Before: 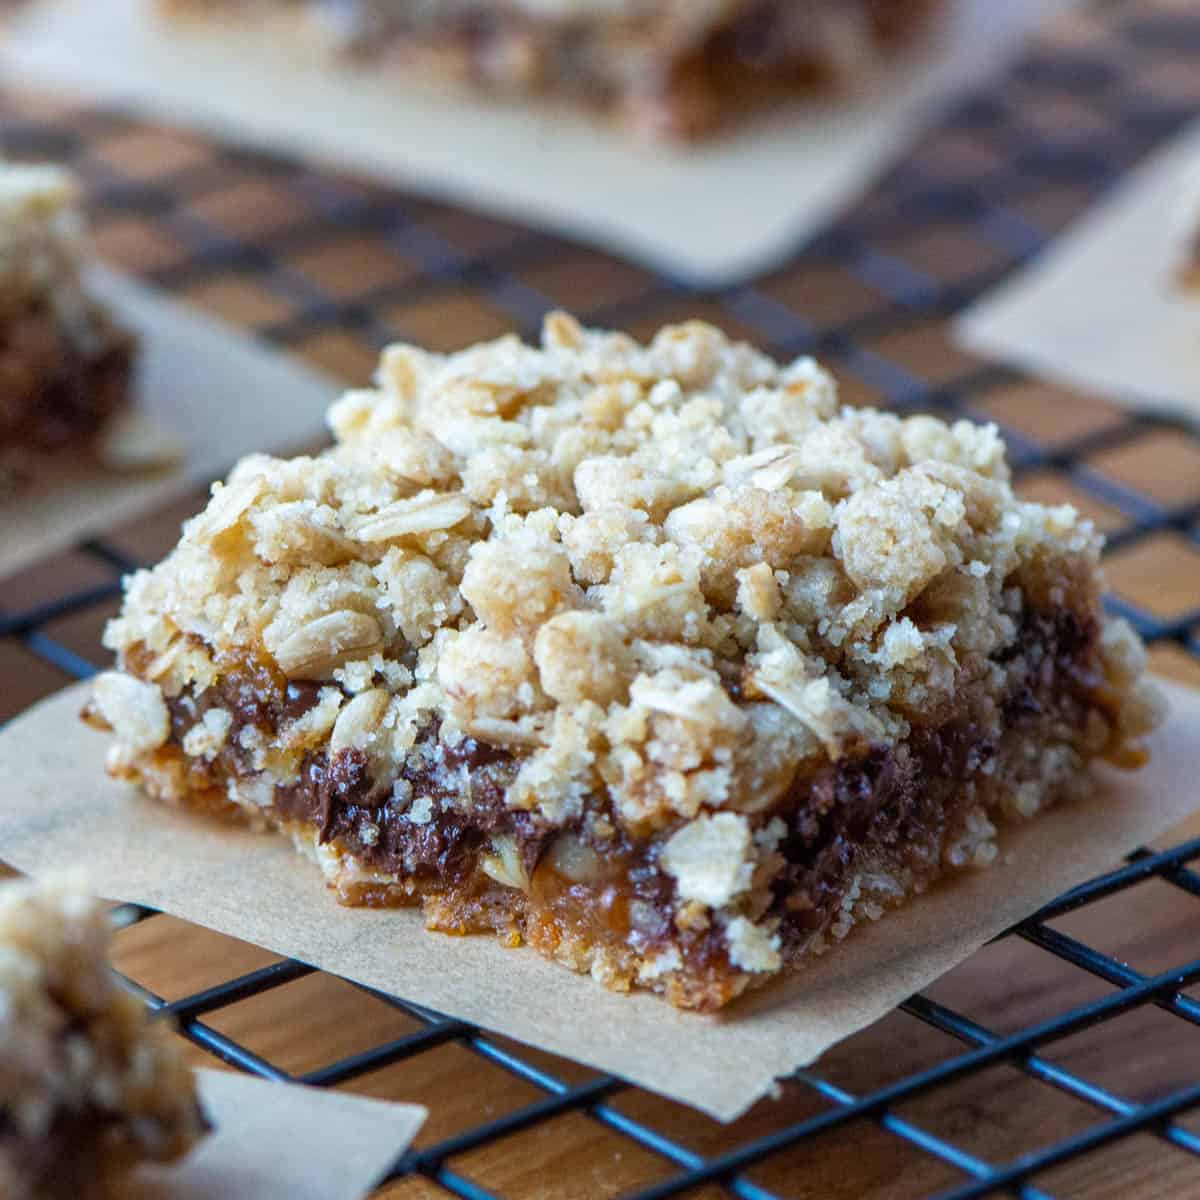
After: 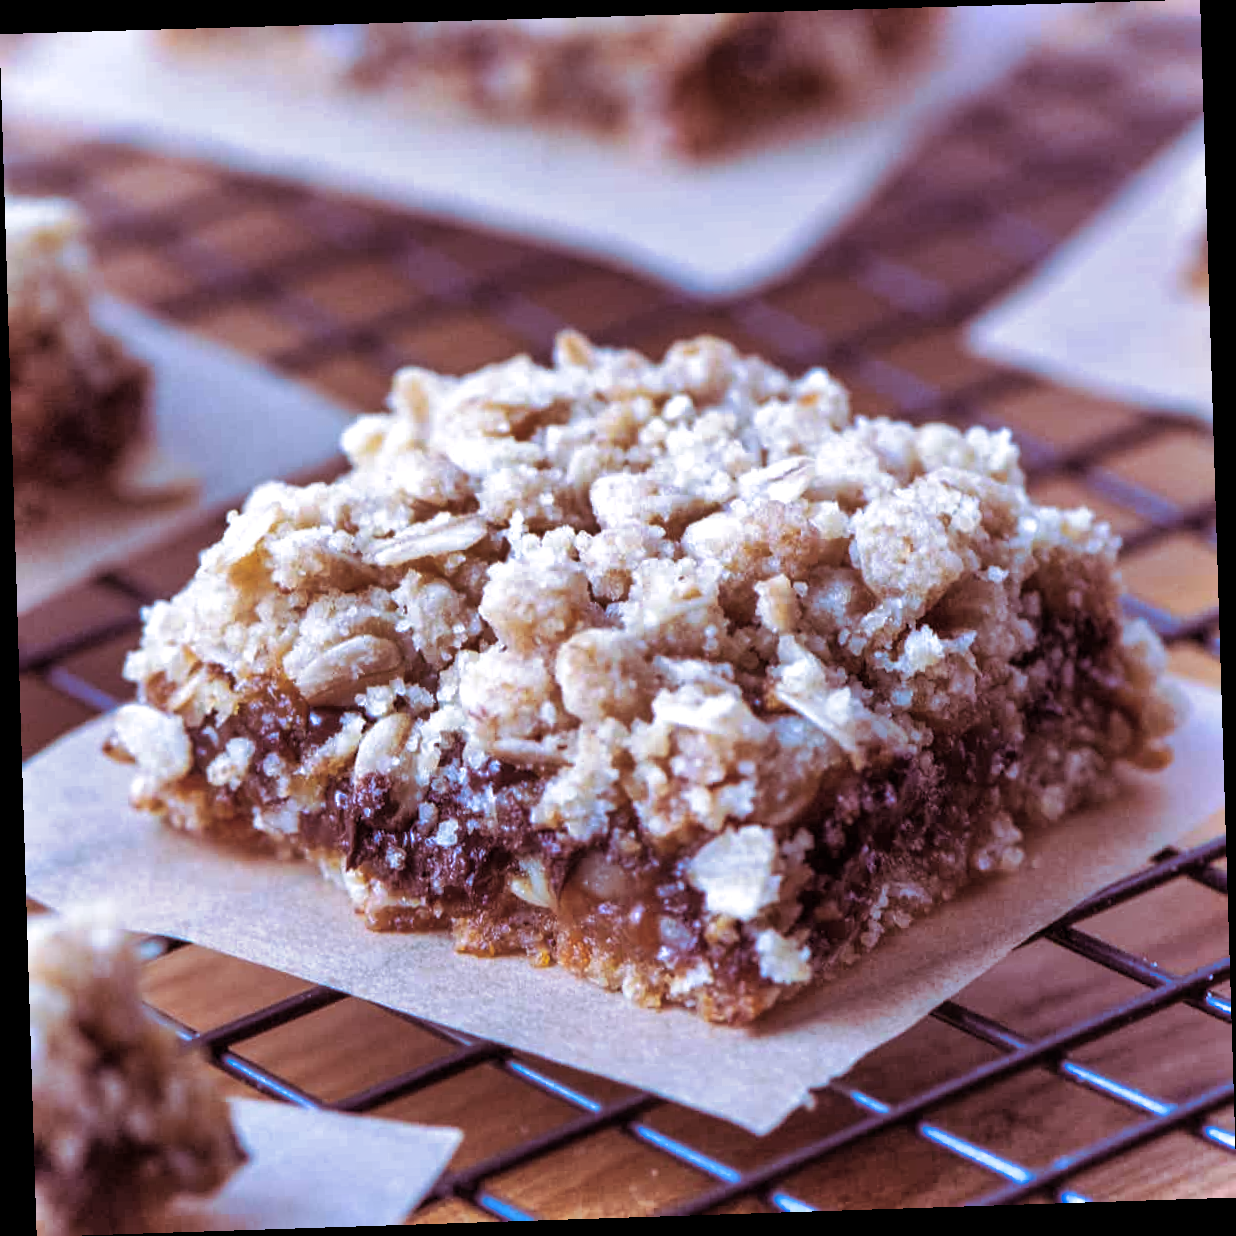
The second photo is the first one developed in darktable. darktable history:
shadows and highlights: radius 100.41, shadows 50.55, highlights -64.36, highlights color adjustment 49.82%, soften with gaussian
rotate and perspective: rotation -1.77°, lens shift (horizontal) 0.004, automatic cropping off
tone equalizer: on, module defaults
split-toning: on, module defaults
white balance: red 1.042, blue 1.17
